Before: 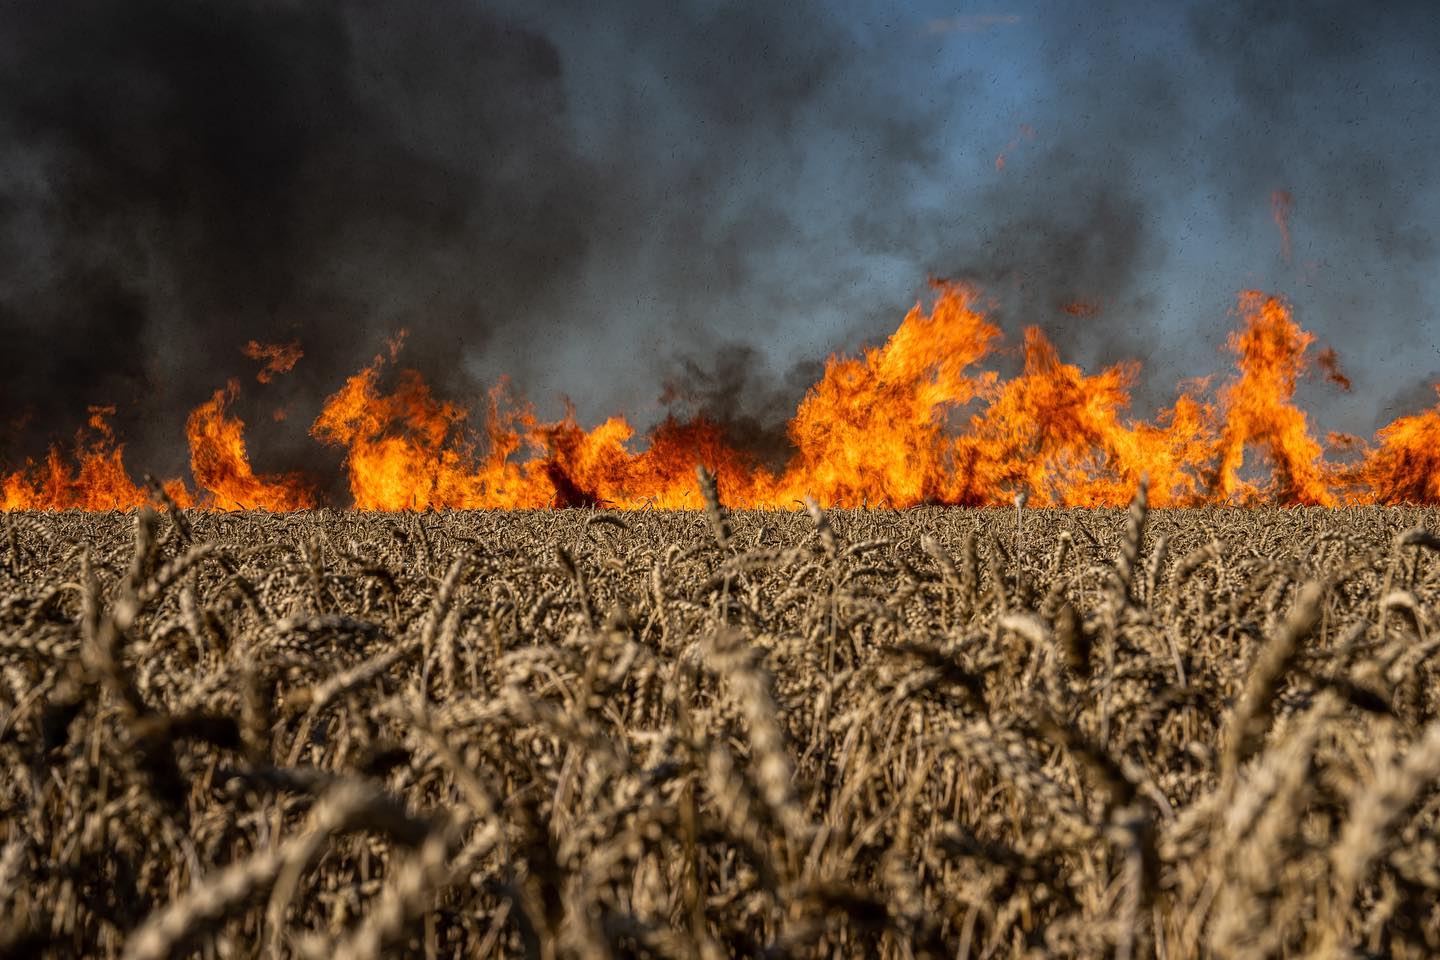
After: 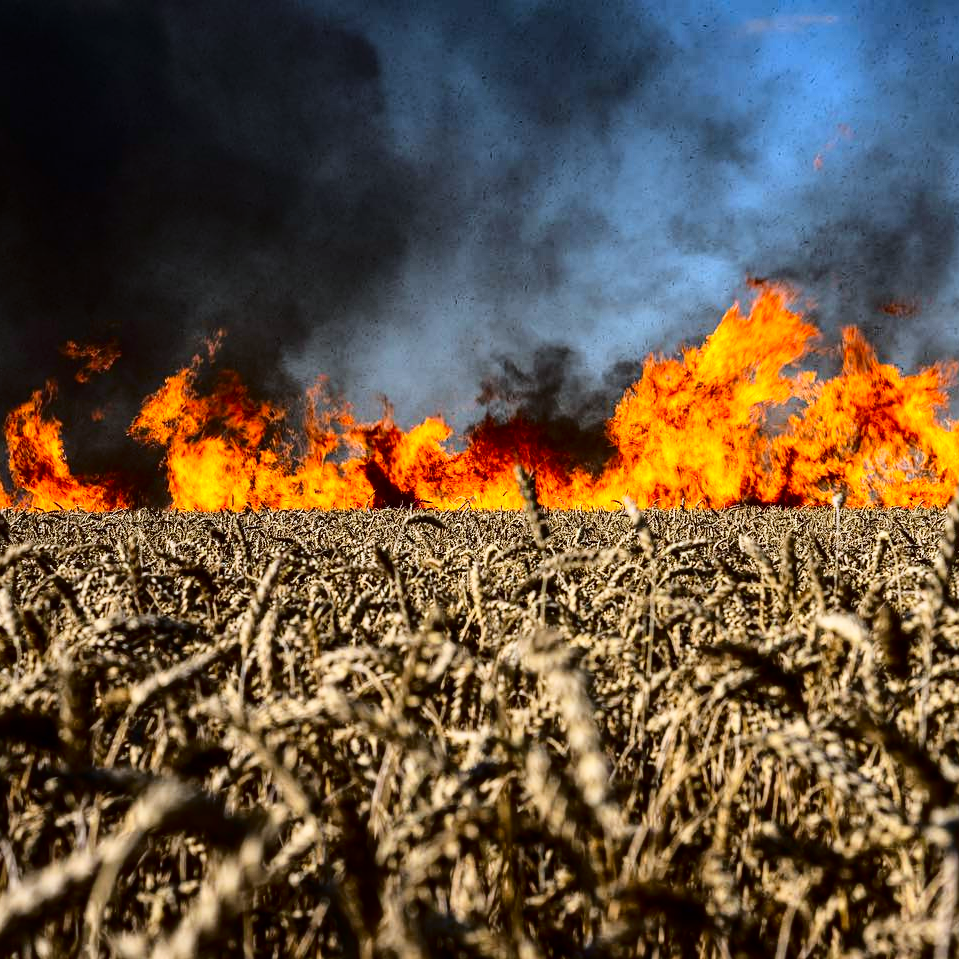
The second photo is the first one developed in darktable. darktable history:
crop and rotate: left 12.673%, right 20.66%
white balance: red 0.931, blue 1.11
contrast brightness saturation: contrast 0.19, brightness -0.11, saturation 0.21
base curve: curves: ch0 [(0, 0) (0.028, 0.03) (0.121, 0.232) (0.46, 0.748) (0.859, 0.968) (1, 1)]
